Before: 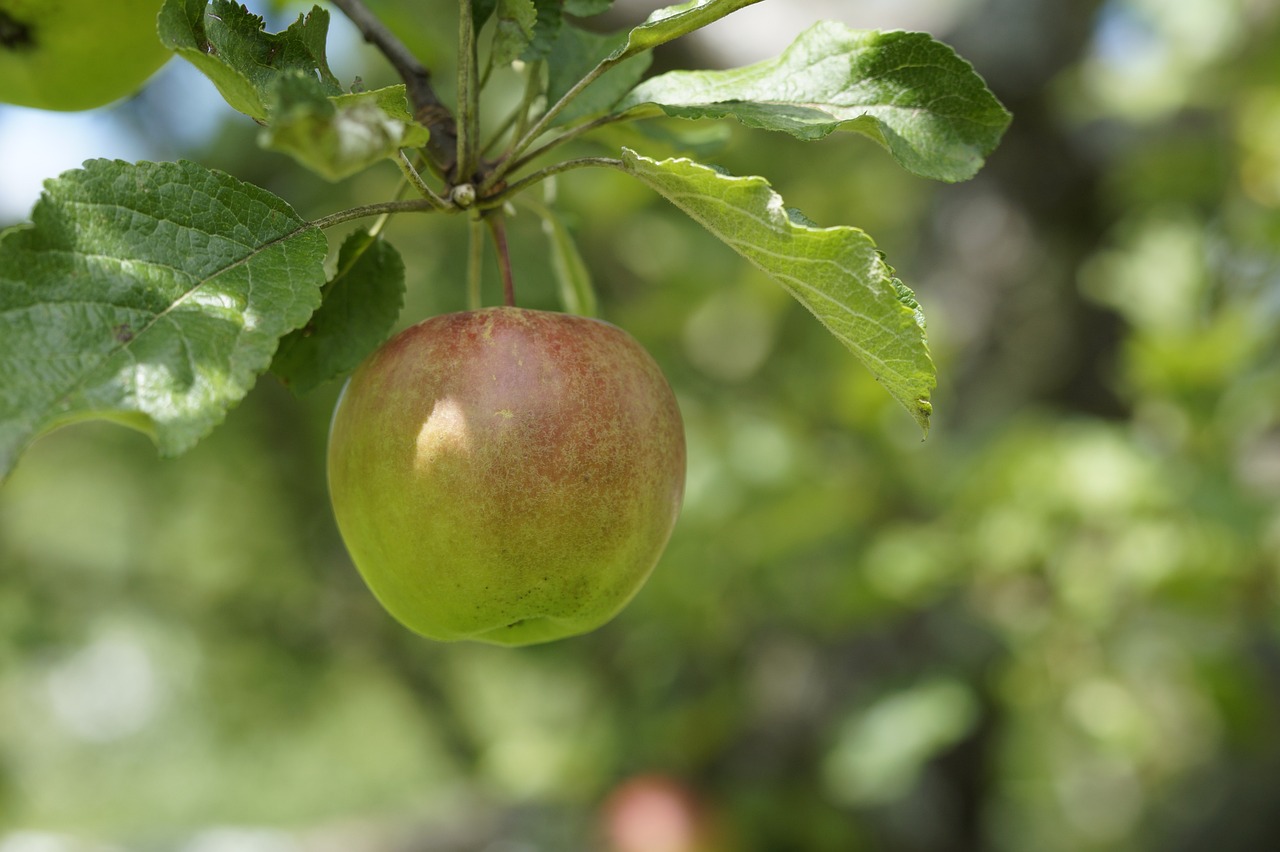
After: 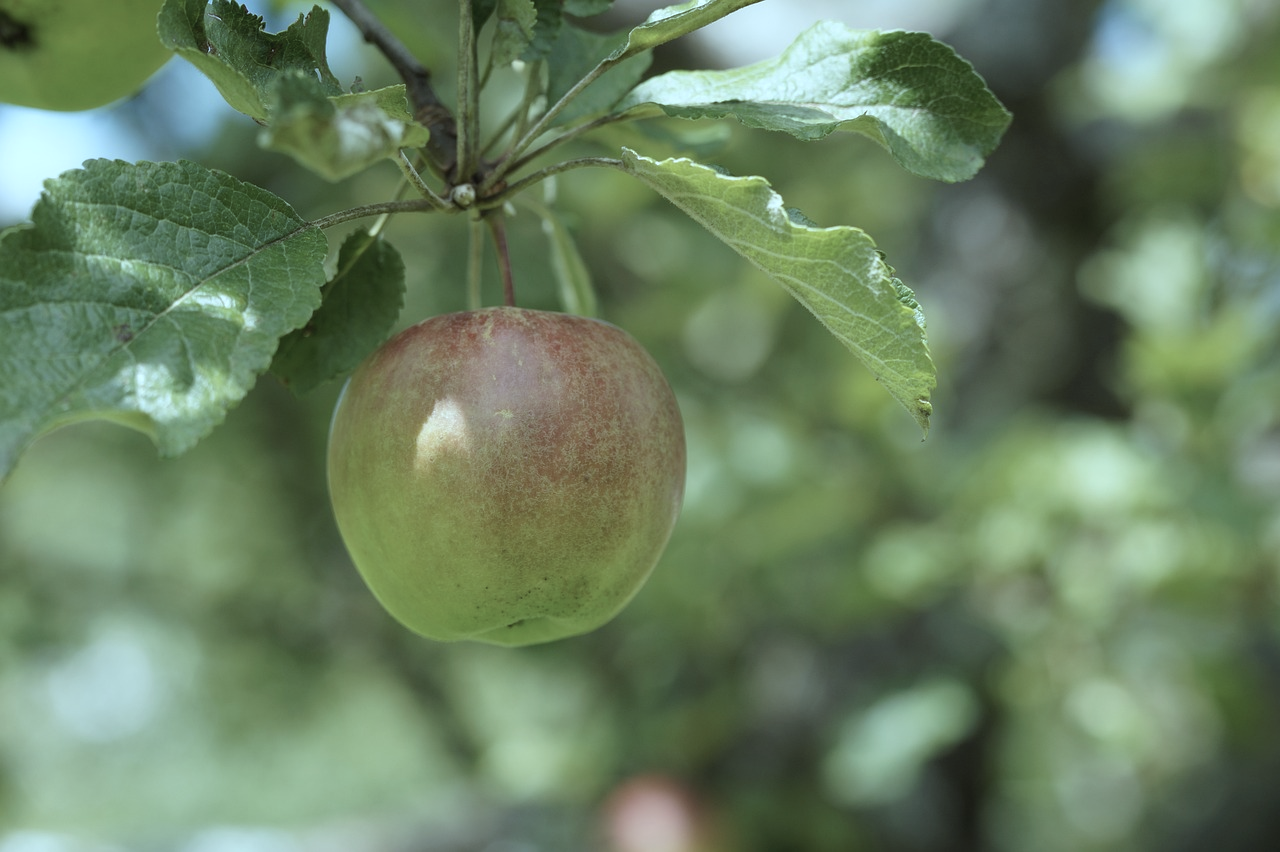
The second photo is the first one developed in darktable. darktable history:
color correction: highlights a* -13.22, highlights b* -17.33, saturation 0.705
